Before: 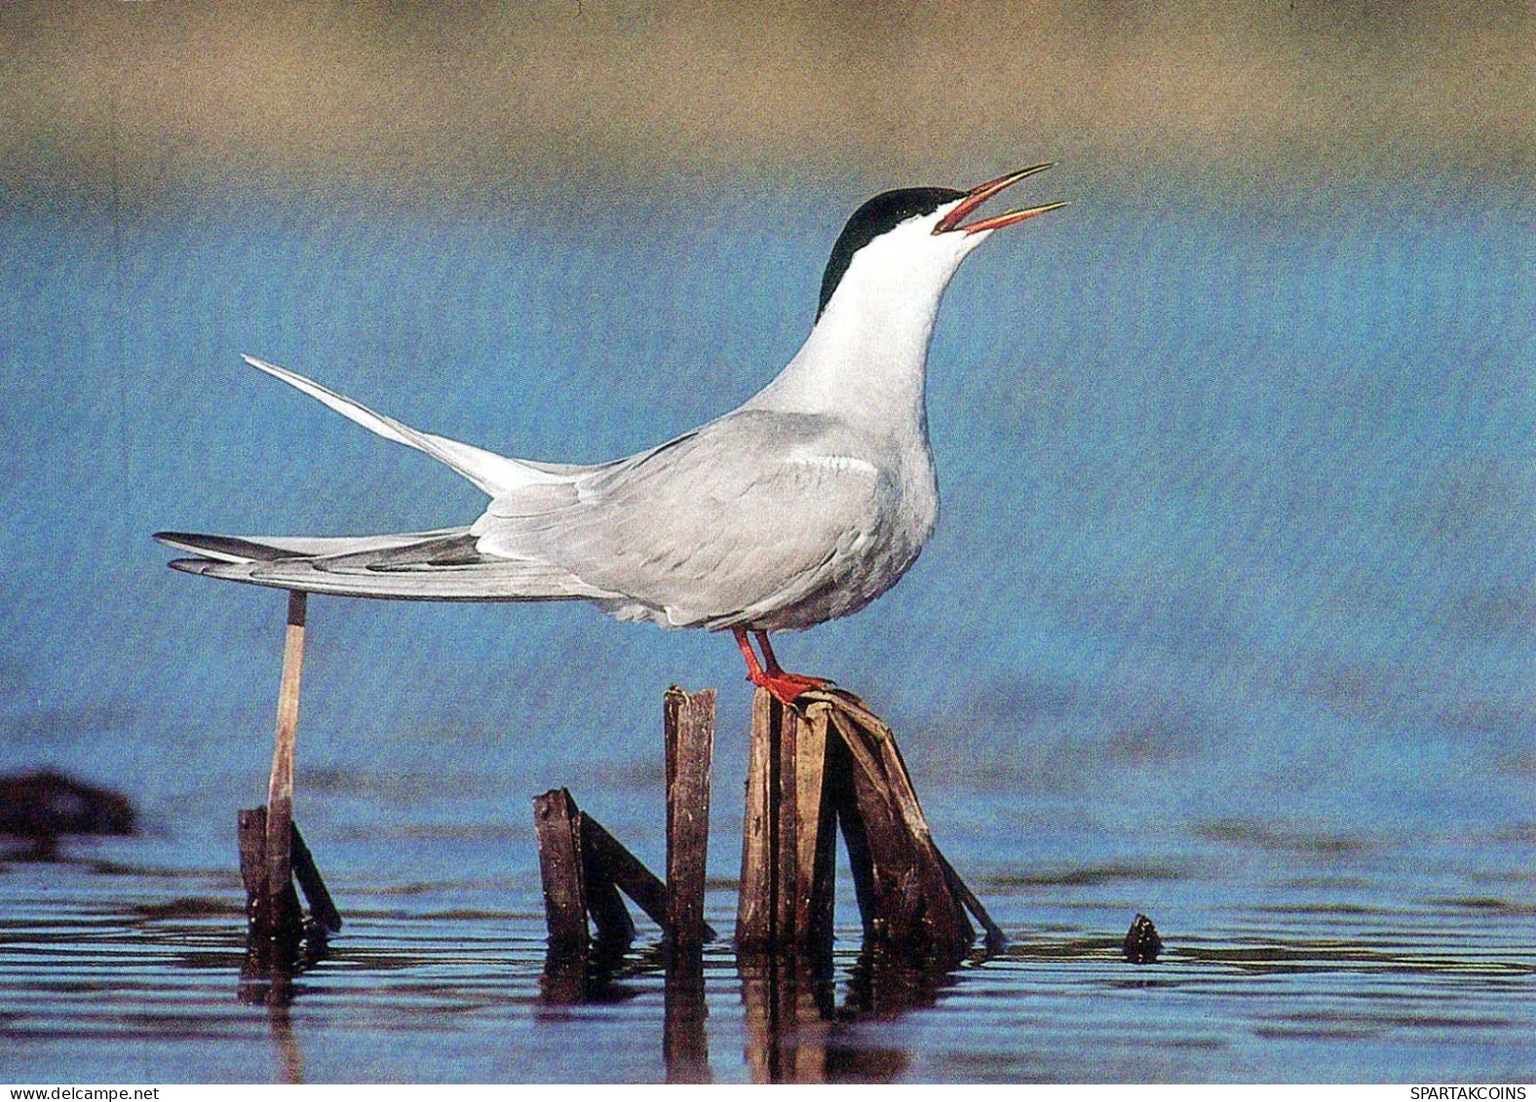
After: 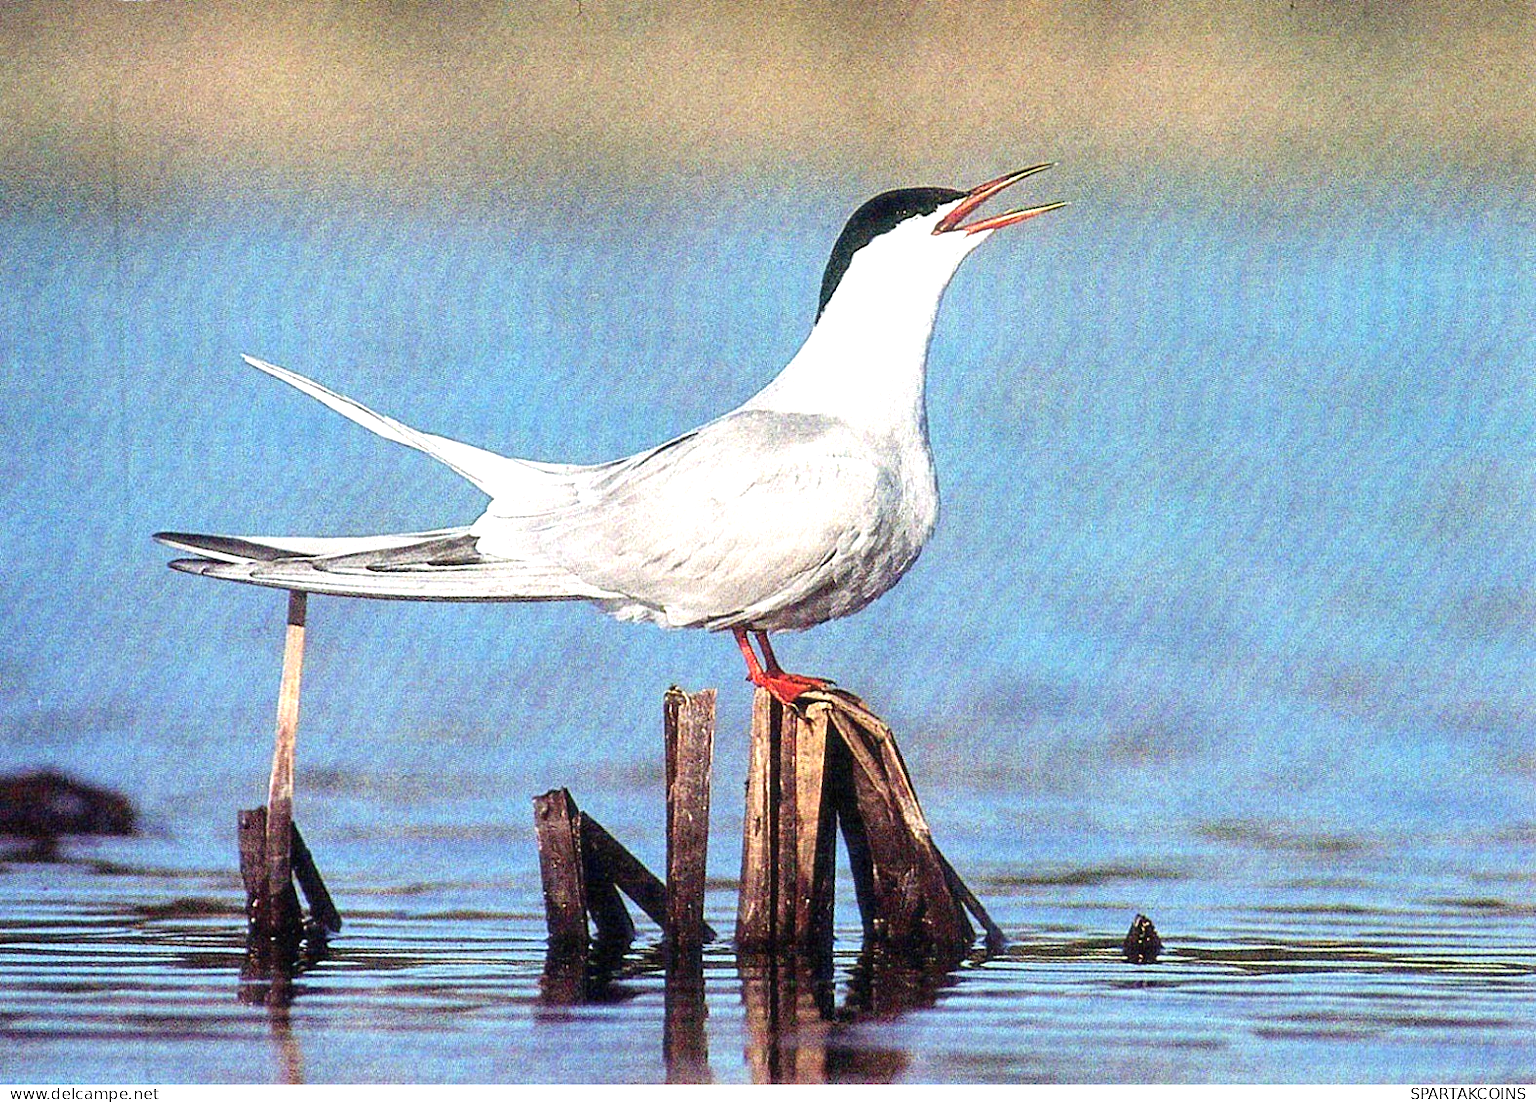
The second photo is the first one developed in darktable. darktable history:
exposure: exposure 0.798 EV, compensate exposure bias true, compensate highlight preservation false
